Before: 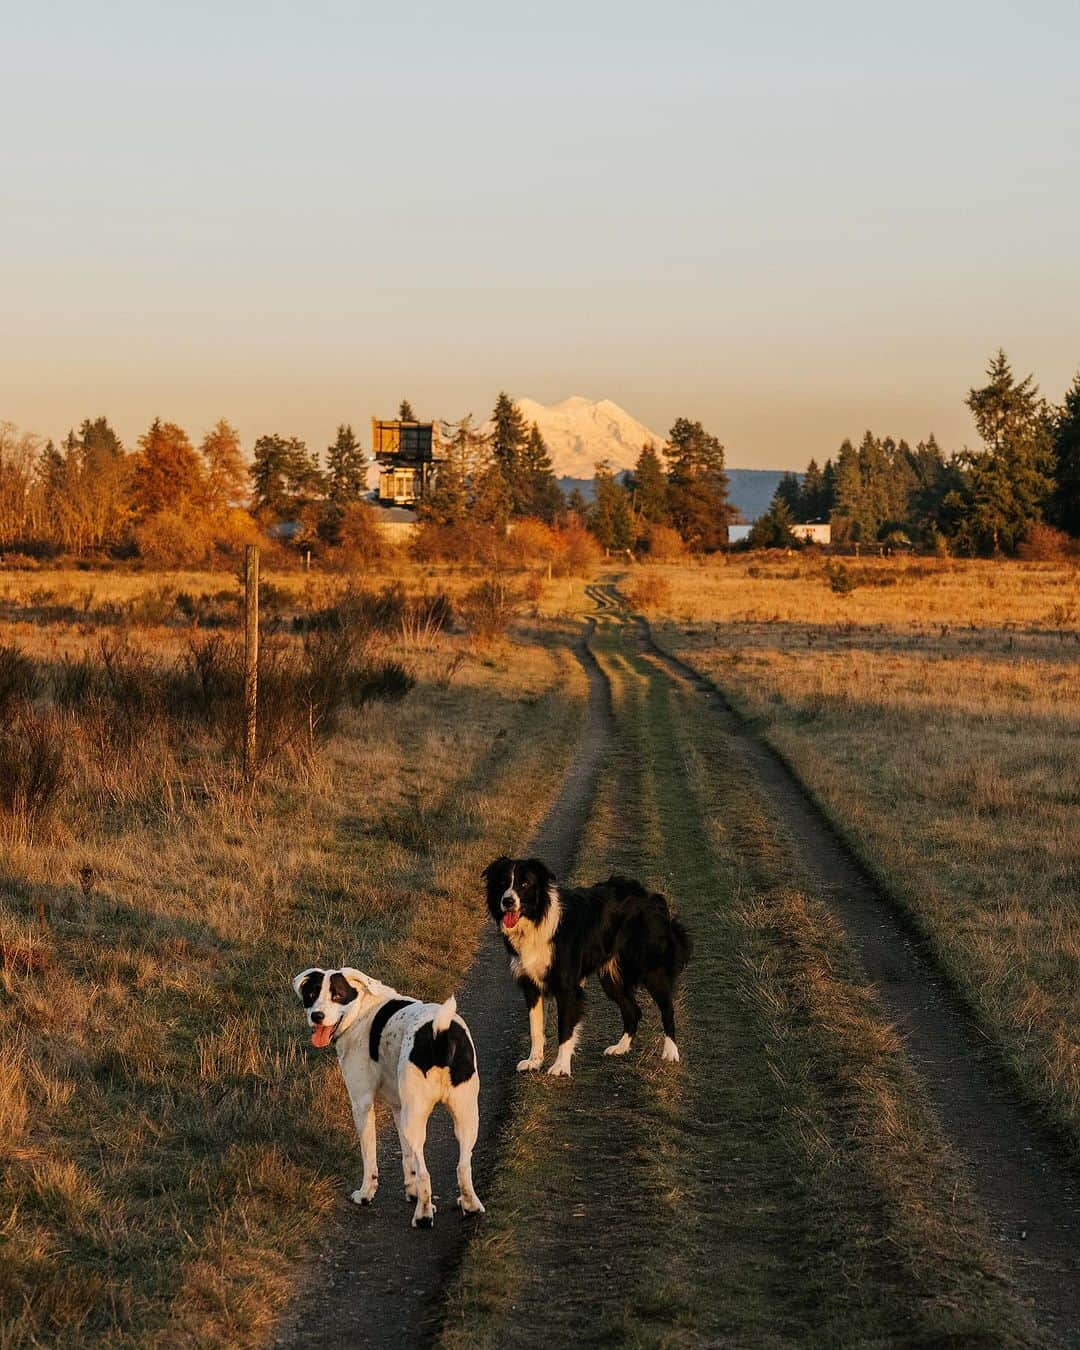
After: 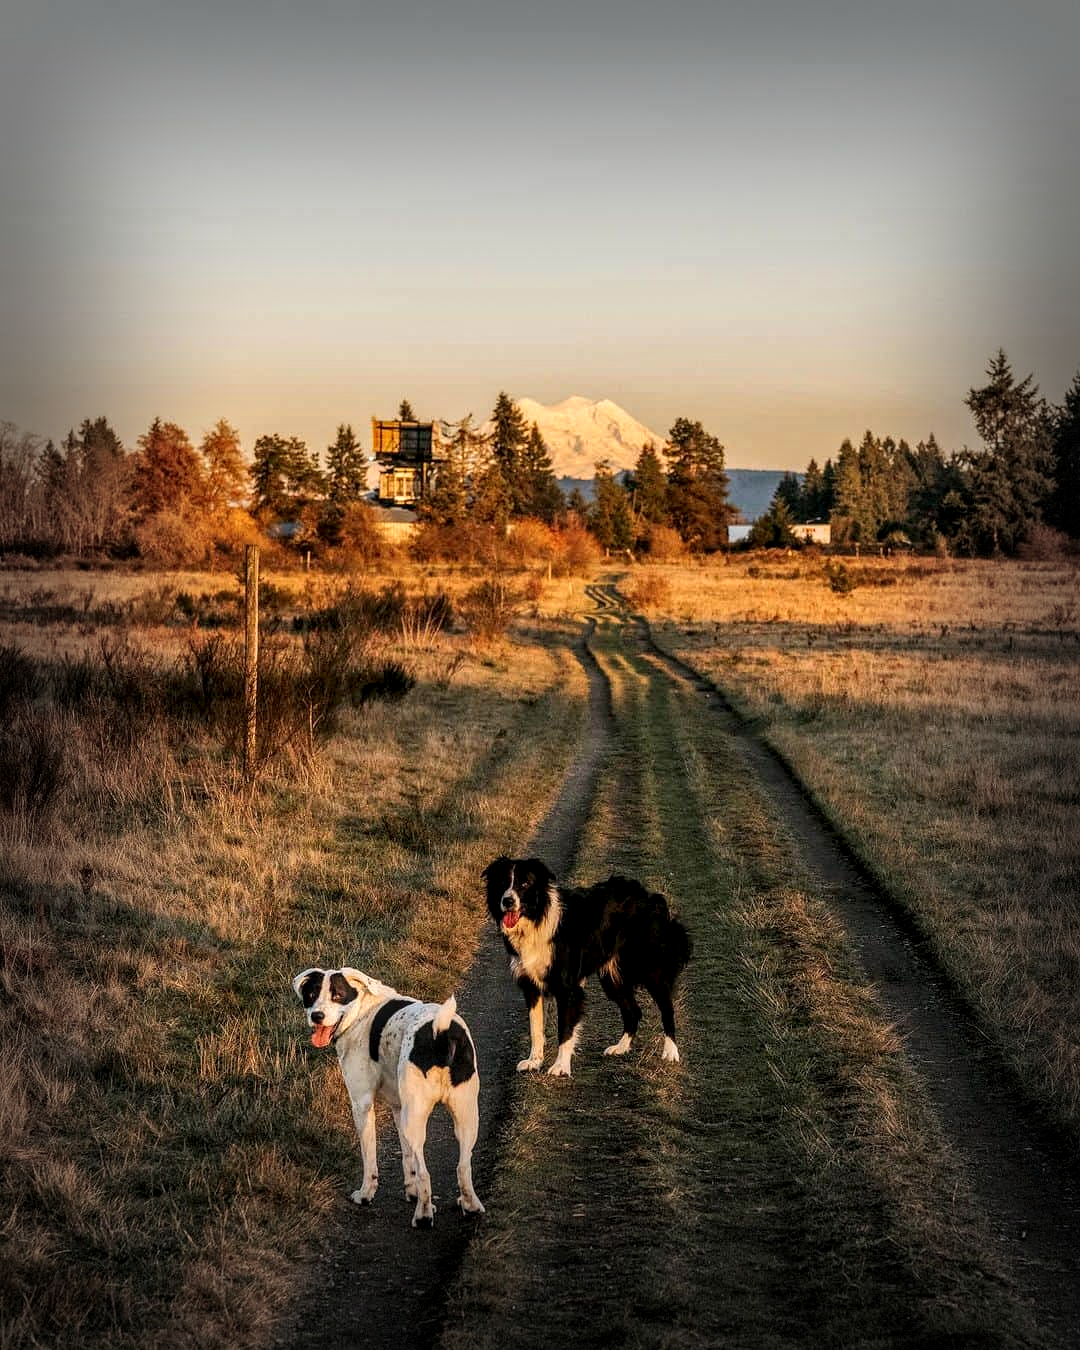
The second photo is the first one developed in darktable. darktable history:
exposure: exposure 0.203 EV, compensate exposure bias true, compensate highlight preservation false
local contrast: highlights 28%, detail 150%
vignetting: fall-off start 52.4%, brightness -0.713, saturation -0.483, automatic ratio true, width/height ratio 1.313, shape 0.214, dithering 8-bit output
